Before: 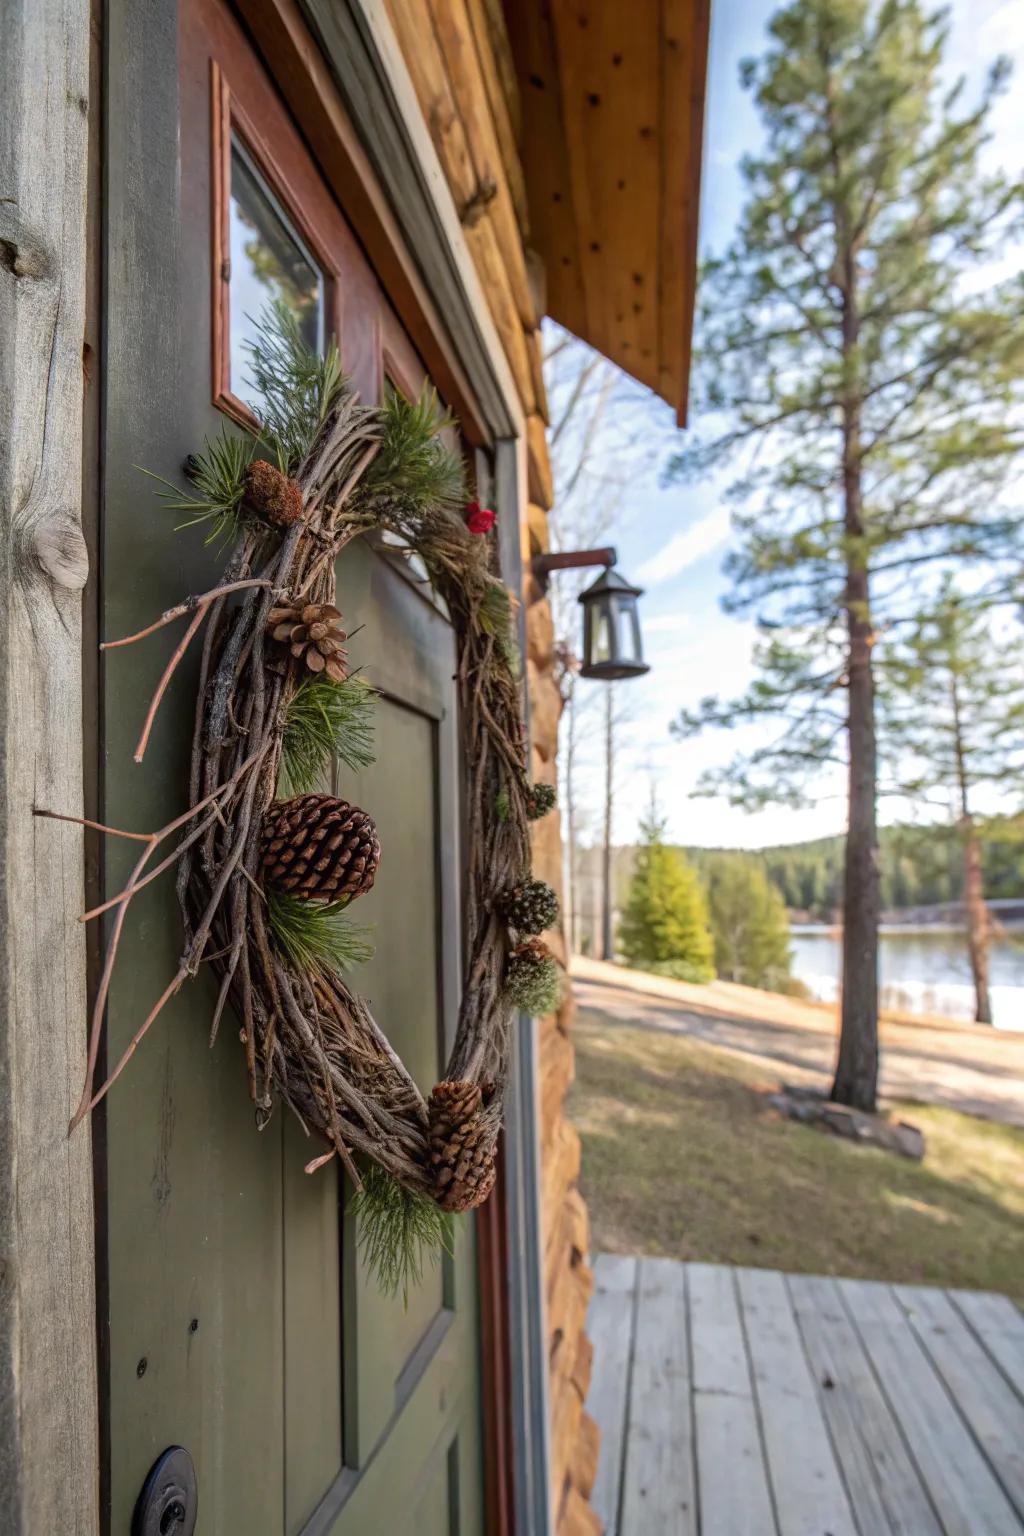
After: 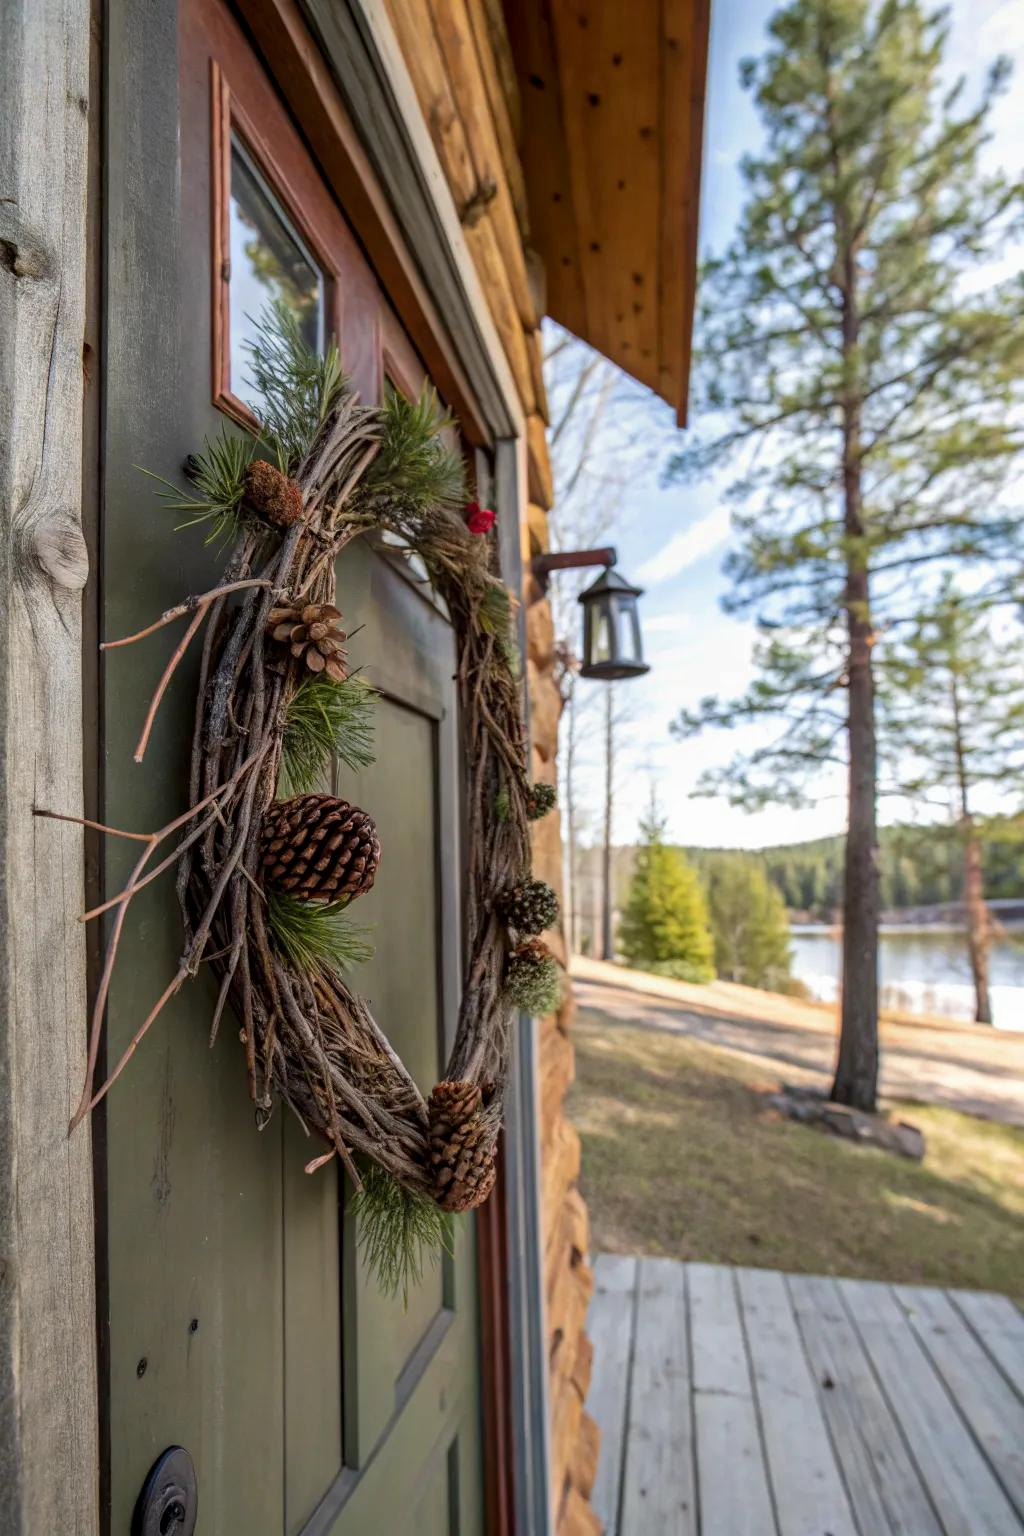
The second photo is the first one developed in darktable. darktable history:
local contrast: highlights 63%, shadows 109%, detail 106%, midtone range 0.534
